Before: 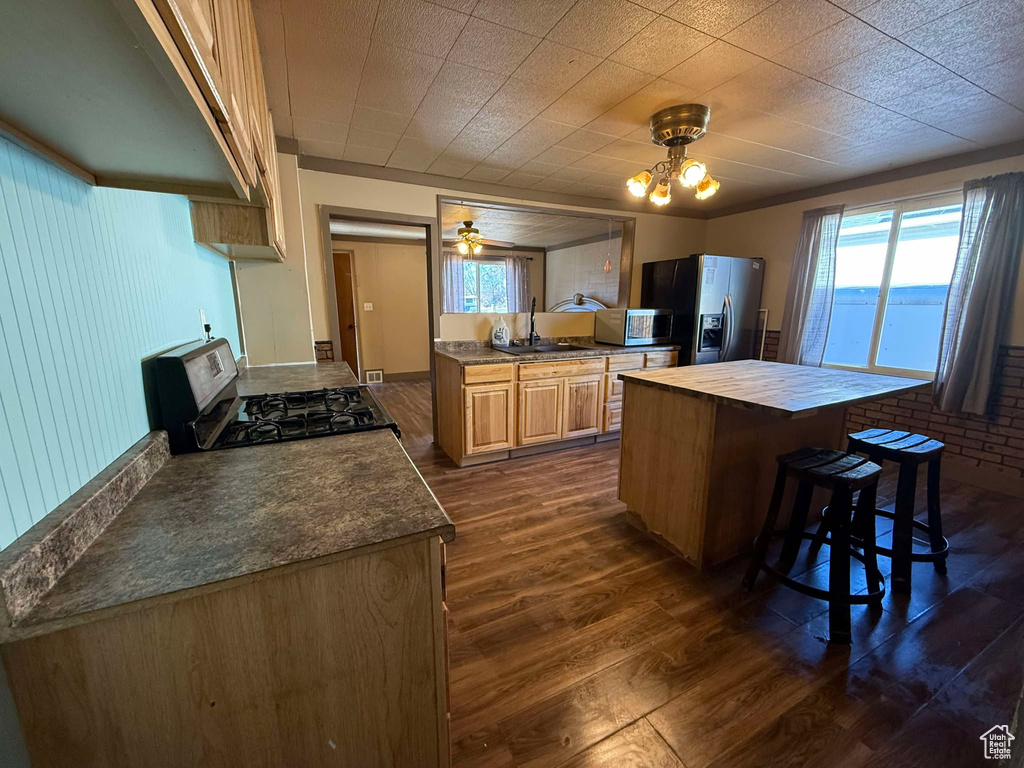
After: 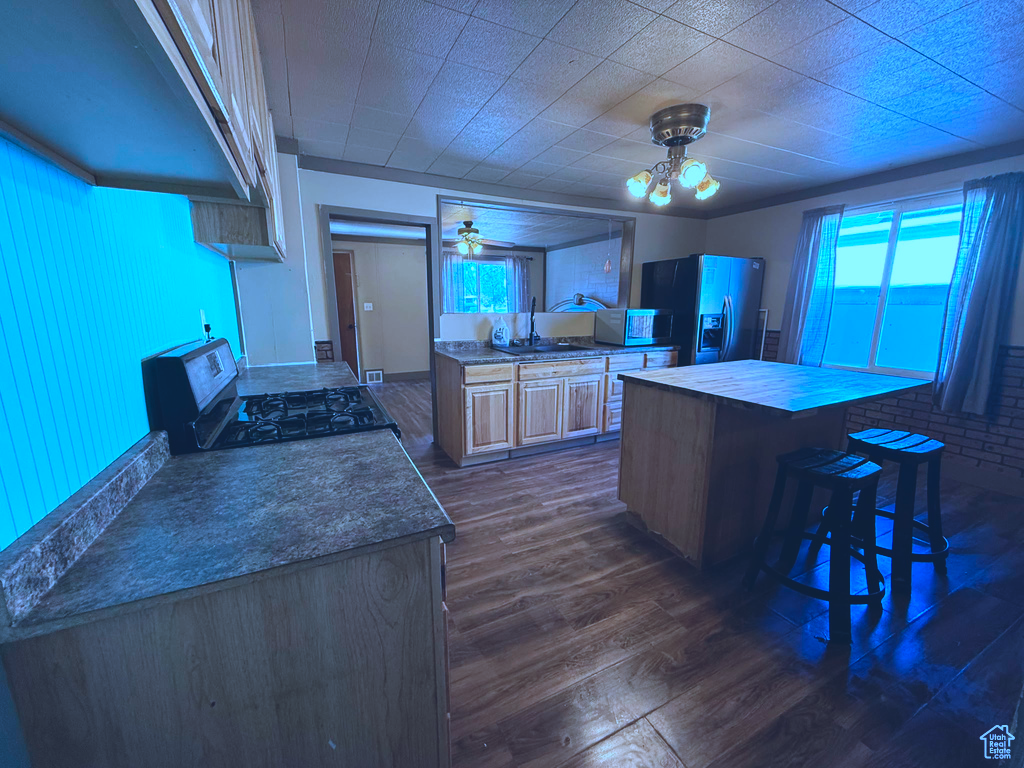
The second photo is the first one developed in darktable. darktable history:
exposure: black level correction -0.015, exposure -0.125 EV, compensate highlight preservation false
color calibration: illuminant as shot in camera, x 0.462, y 0.419, temperature 2651.64 K
